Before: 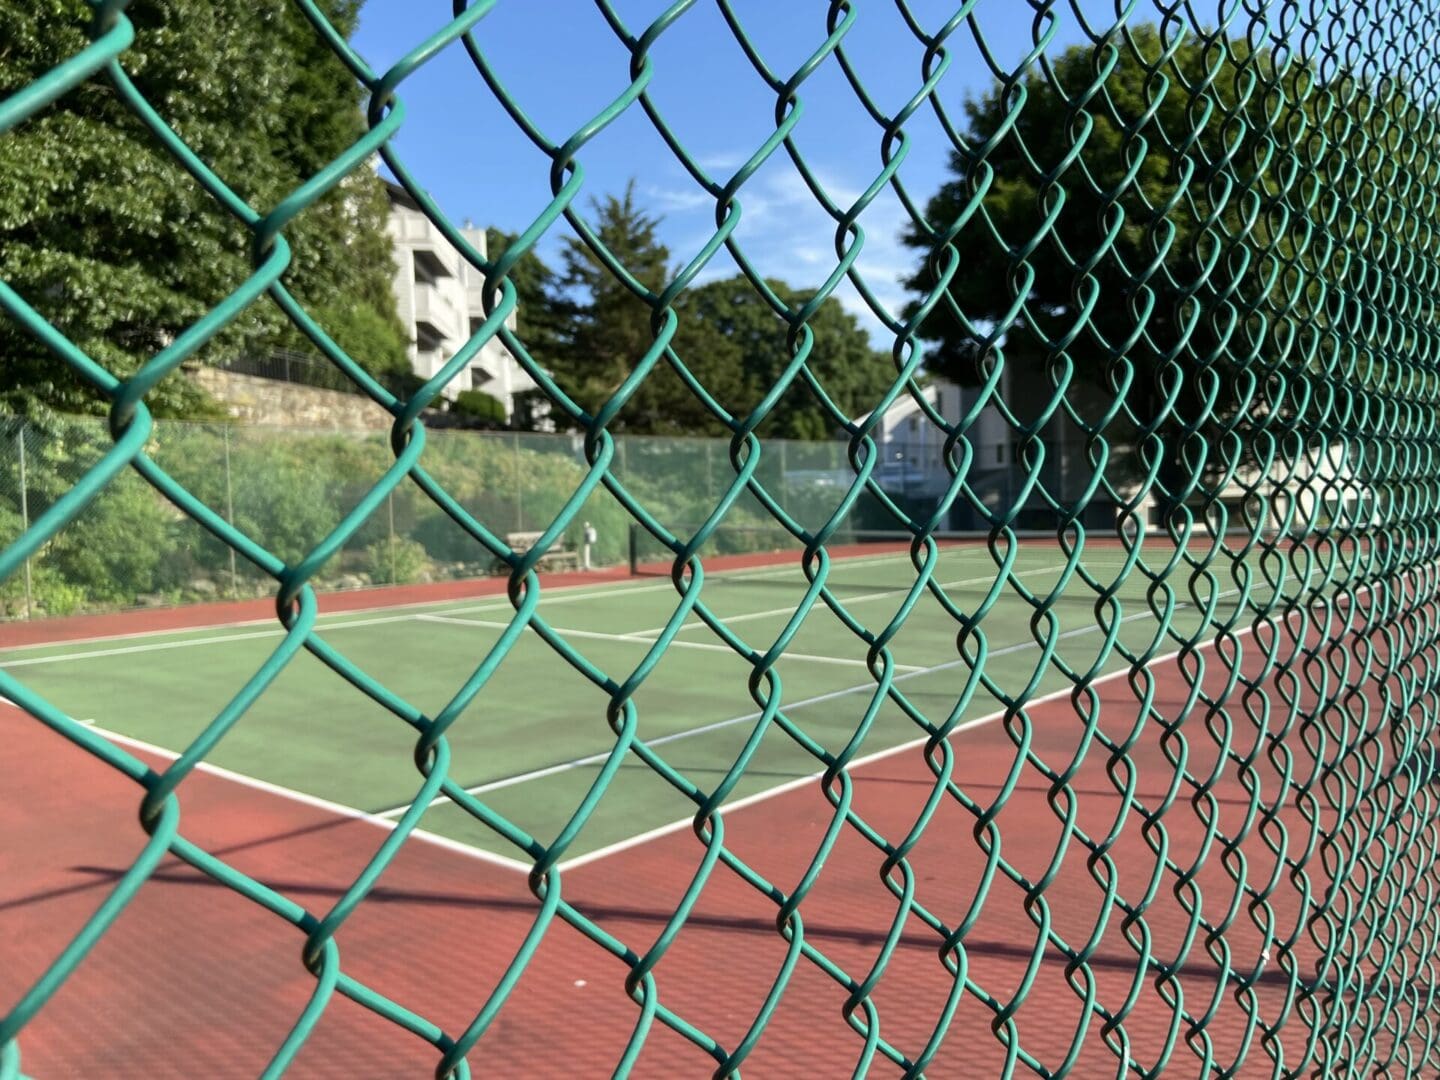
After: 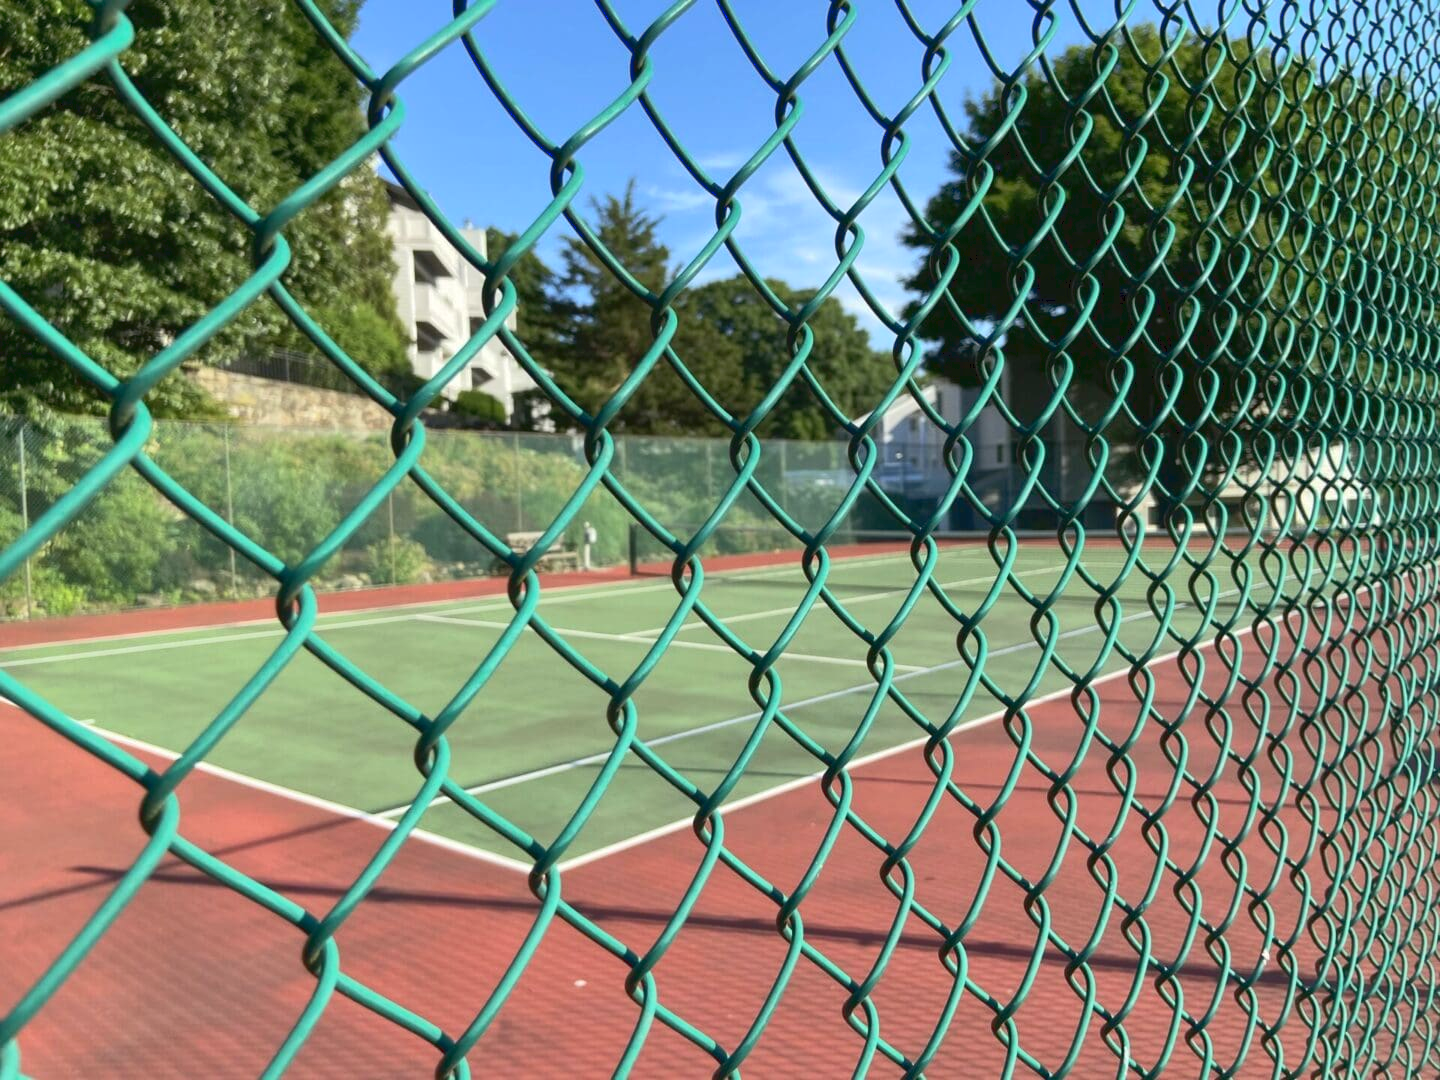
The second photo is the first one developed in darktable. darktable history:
shadows and highlights: on, module defaults
tone curve: curves: ch0 [(0, 0) (0.003, 0.045) (0.011, 0.051) (0.025, 0.057) (0.044, 0.074) (0.069, 0.096) (0.1, 0.125) (0.136, 0.16) (0.177, 0.201) (0.224, 0.242) (0.277, 0.299) (0.335, 0.362) (0.399, 0.432) (0.468, 0.512) (0.543, 0.601) (0.623, 0.691) (0.709, 0.786) (0.801, 0.876) (0.898, 0.927) (1, 1)], color space Lab, linked channels, preserve colors none
